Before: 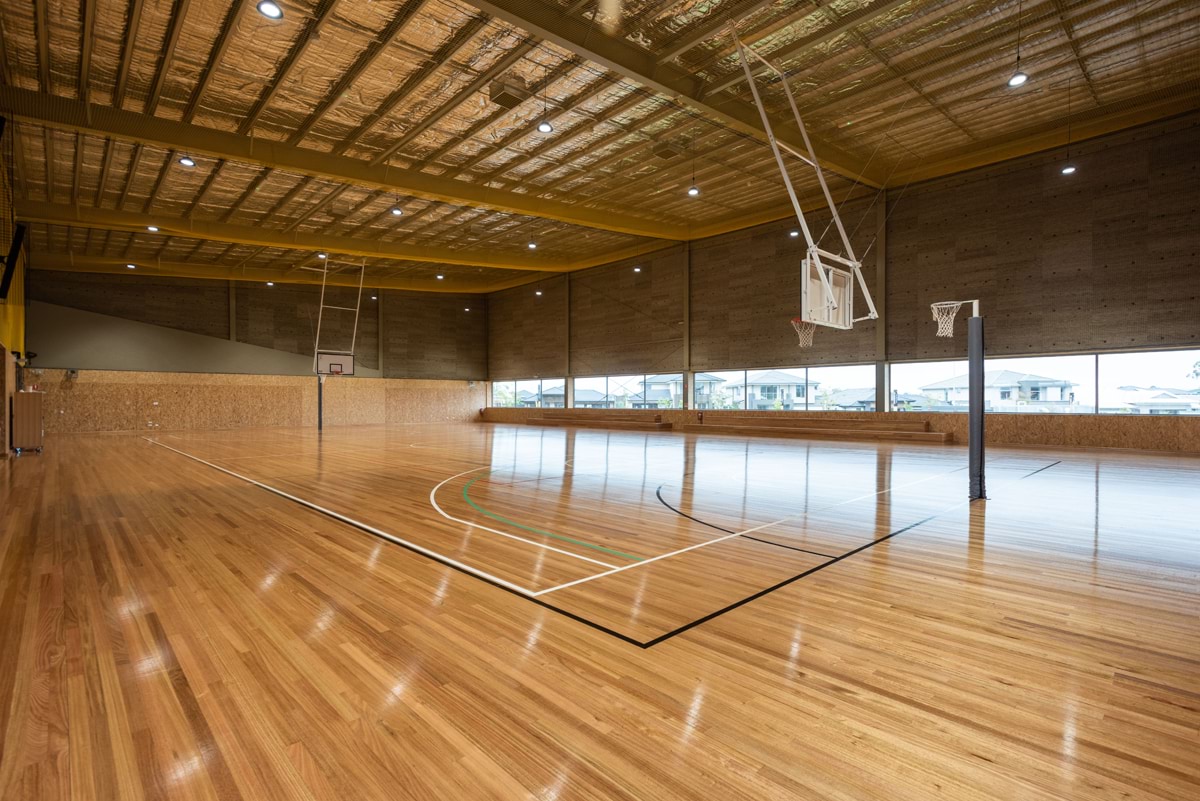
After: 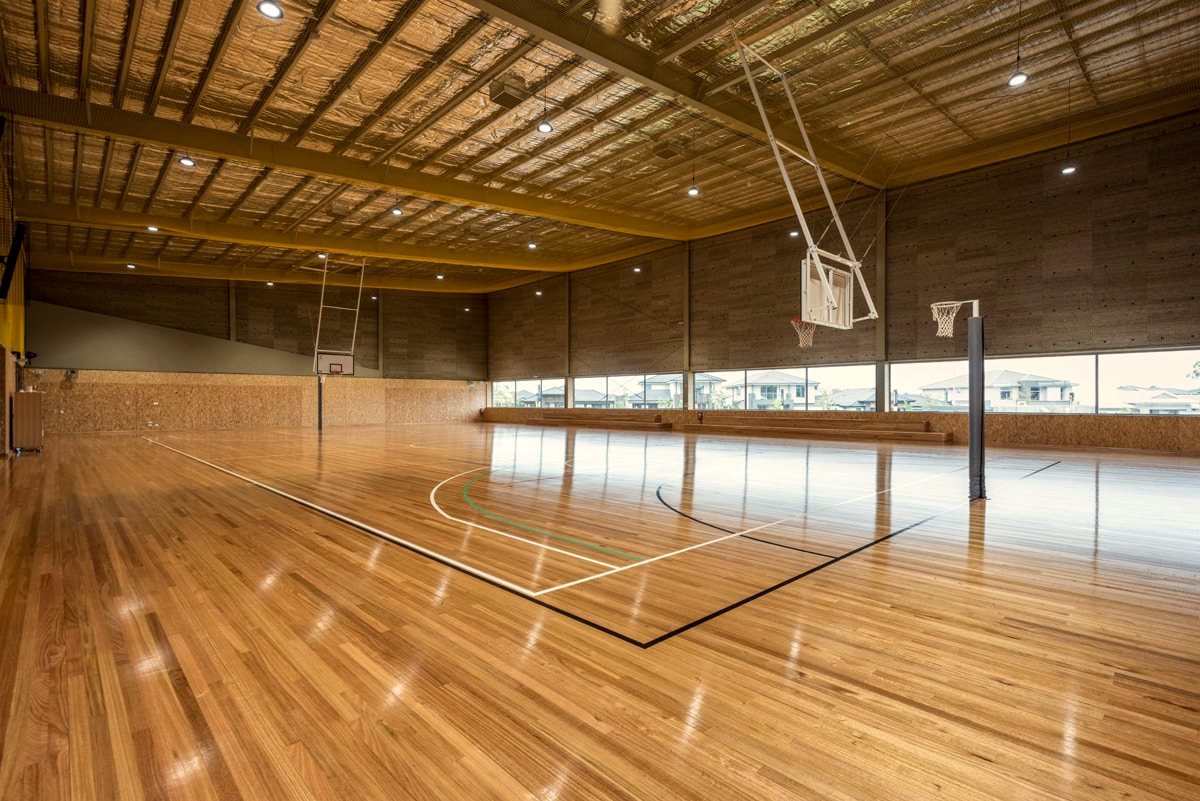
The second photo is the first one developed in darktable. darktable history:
color calibration: gray › normalize channels true, x 0.329, y 0.346, temperature 5636.39 K, gamut compression 0.006
local contrast: on, module defaults
